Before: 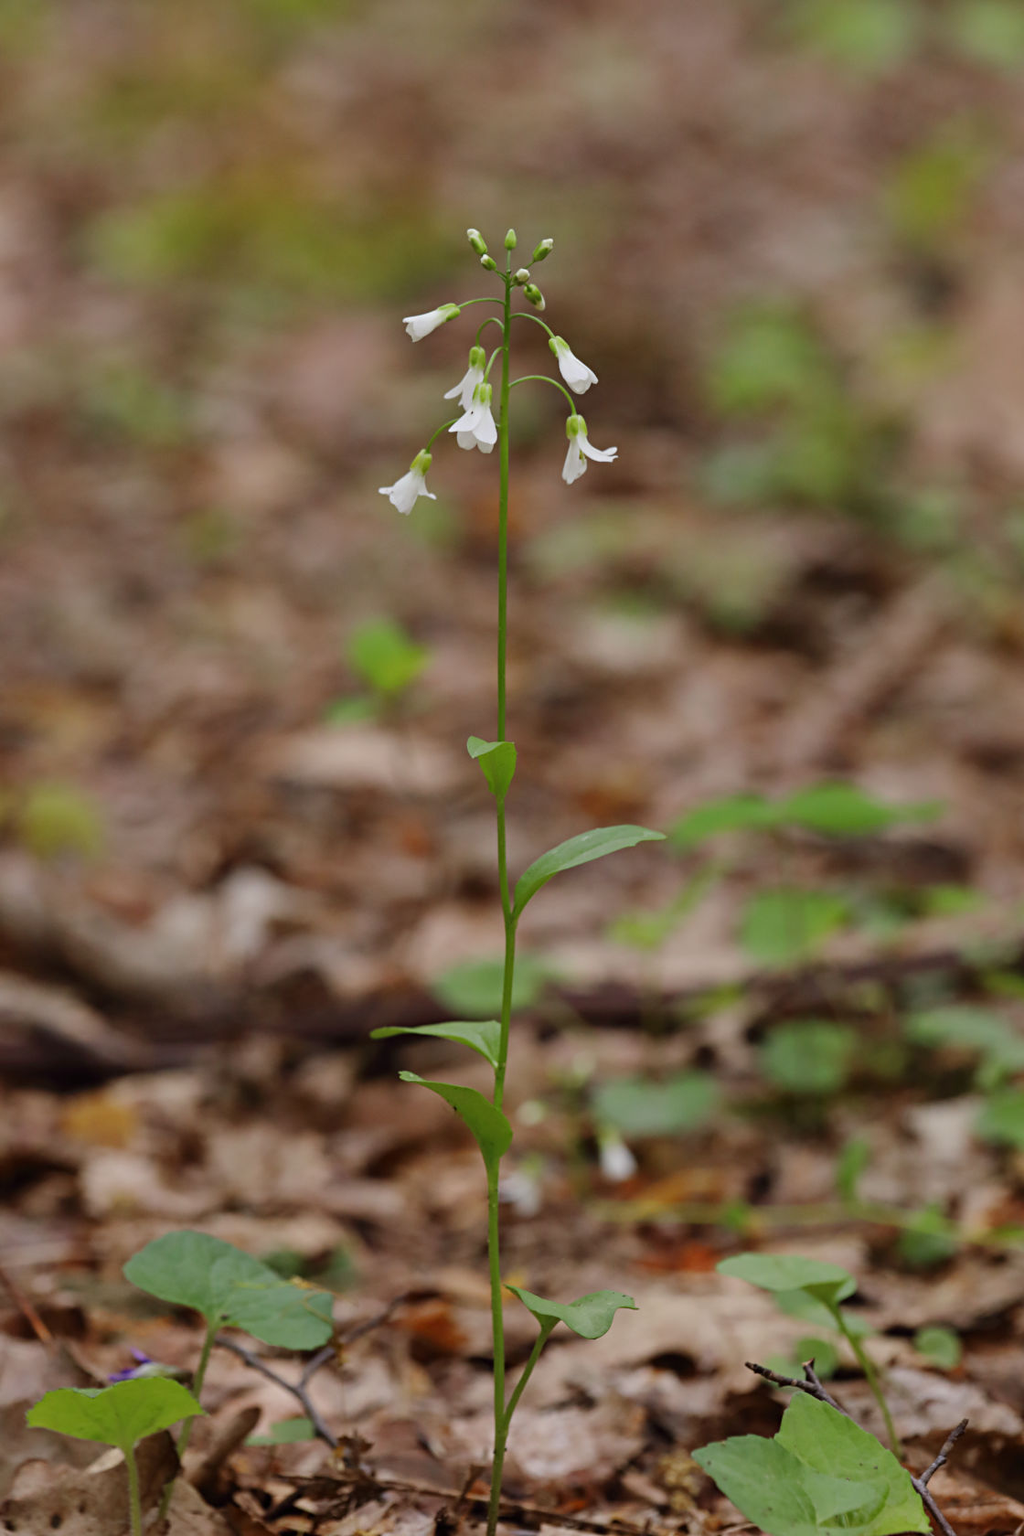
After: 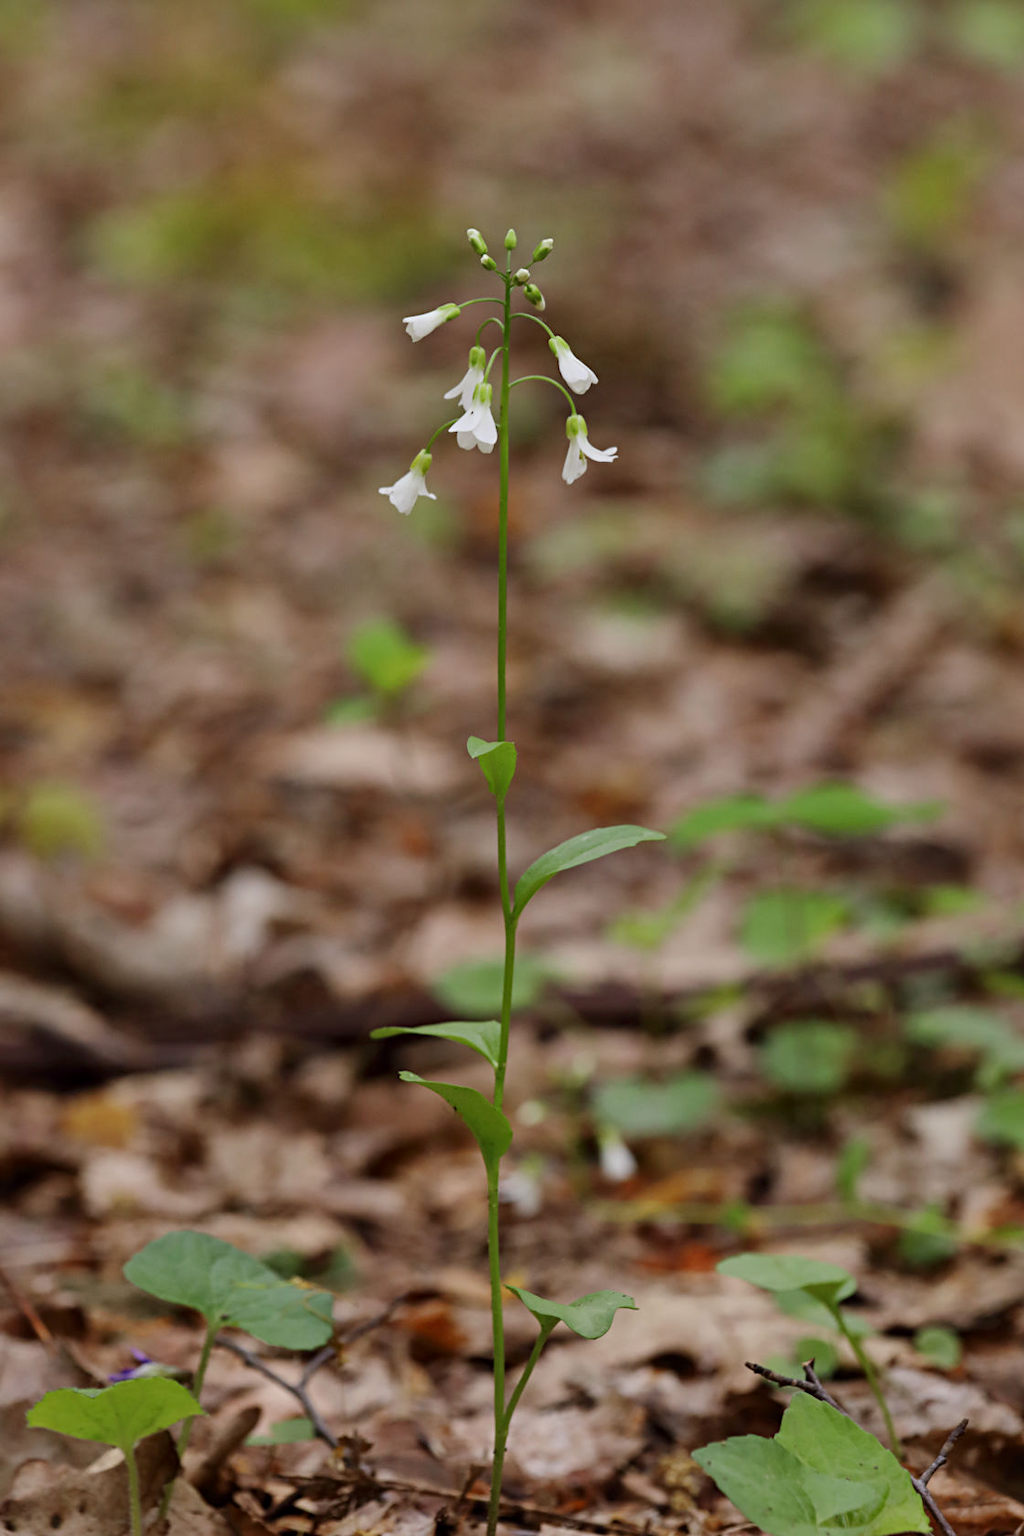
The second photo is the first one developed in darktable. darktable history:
local contrast: mode bilateral grid, contrast 20, coarseness 50, detail 120%, midtone range 0.2
shadows and highlights: shadows -21.3, highlights 100, soften with gaussian
